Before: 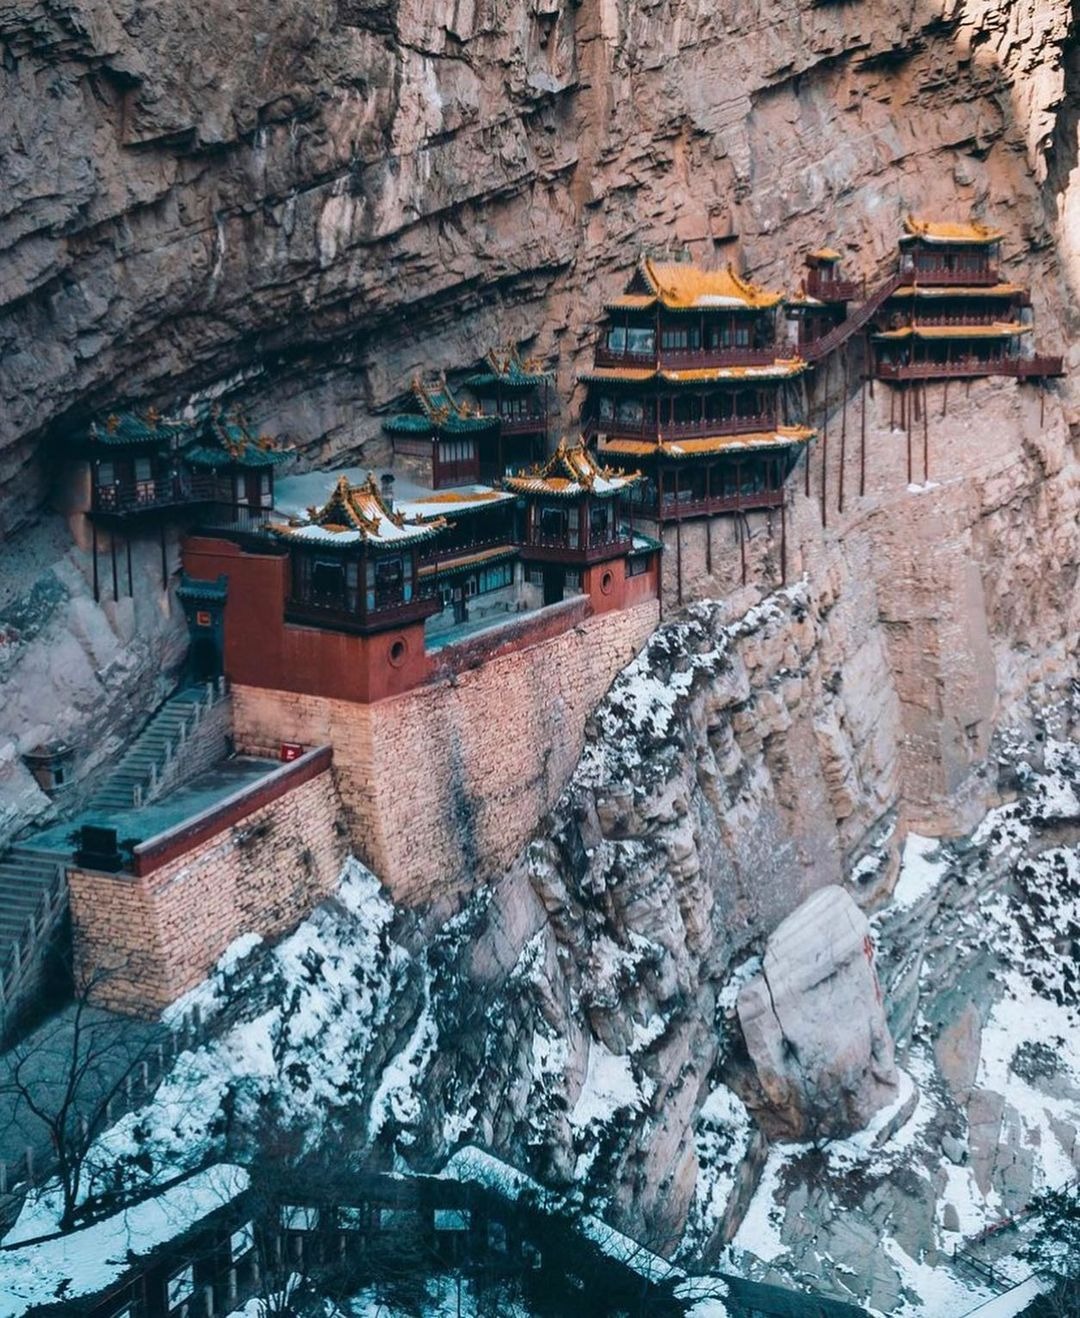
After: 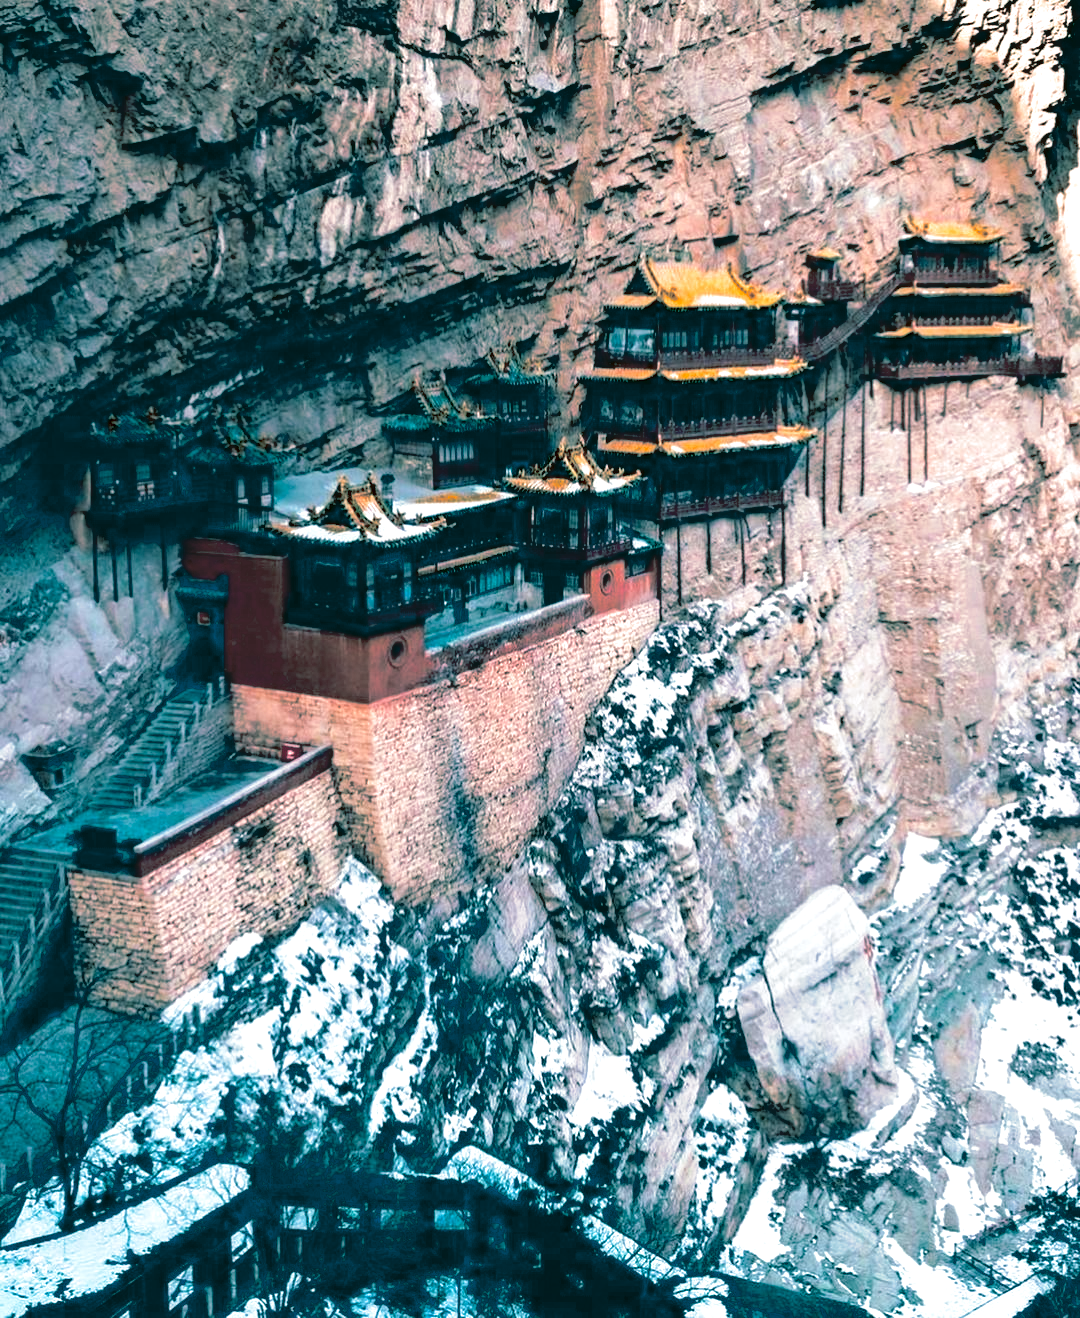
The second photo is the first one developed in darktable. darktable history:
white balance: red 1, blue 1
split-toning: shadows › hue 186.43°, highlights › hue 49.29°, compress 30.29%
exposure: black level correction 0.035, exposure 0.9 EV, compensate highlight preservation false
contrast brightness saturation: contrast -0.11
